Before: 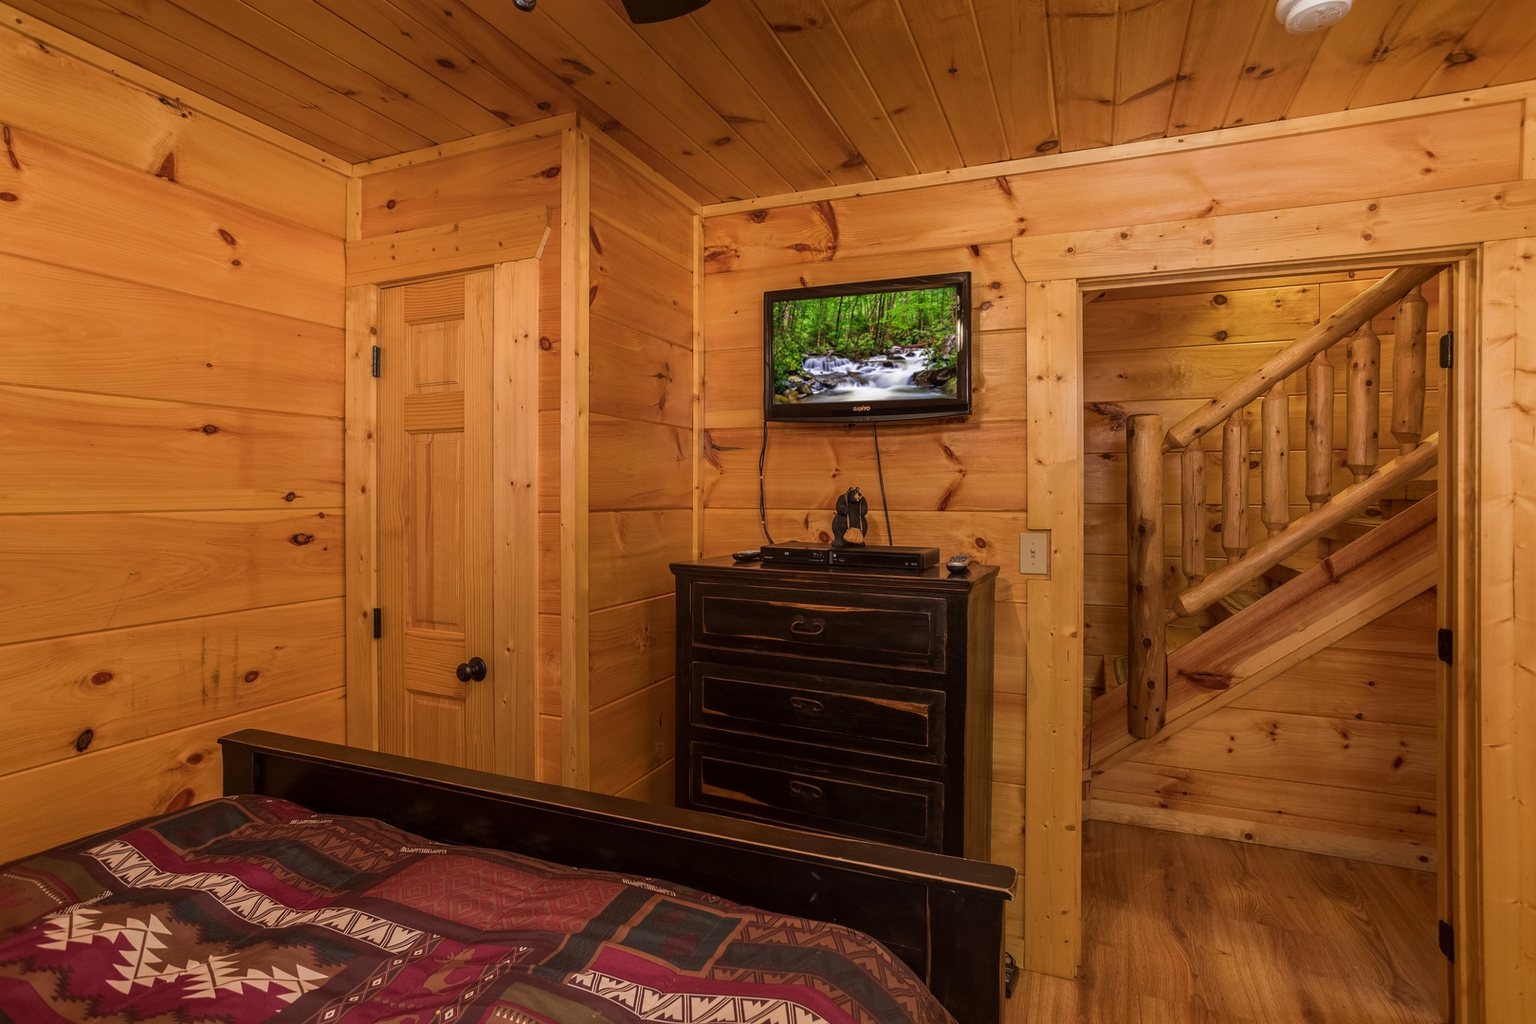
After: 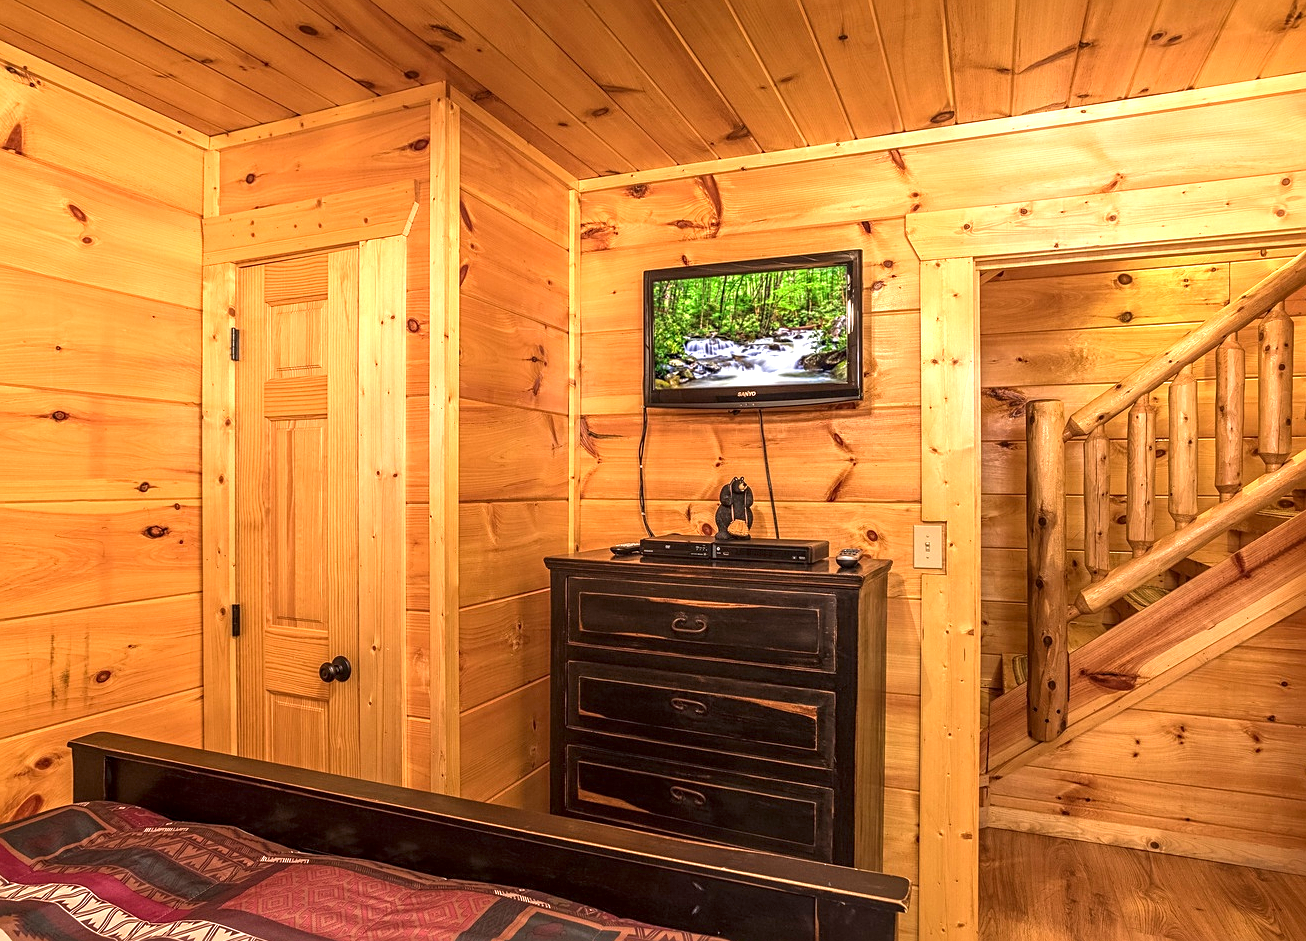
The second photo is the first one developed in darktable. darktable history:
crop: left 10.024%, top 3.464%, right 9.306%, bottom 9.379%
local contrast: on, module defaults
exposure: black level correction 0, exposure 1.364 EV, compensate highlight preservation false
sharpen: on, module defaults
